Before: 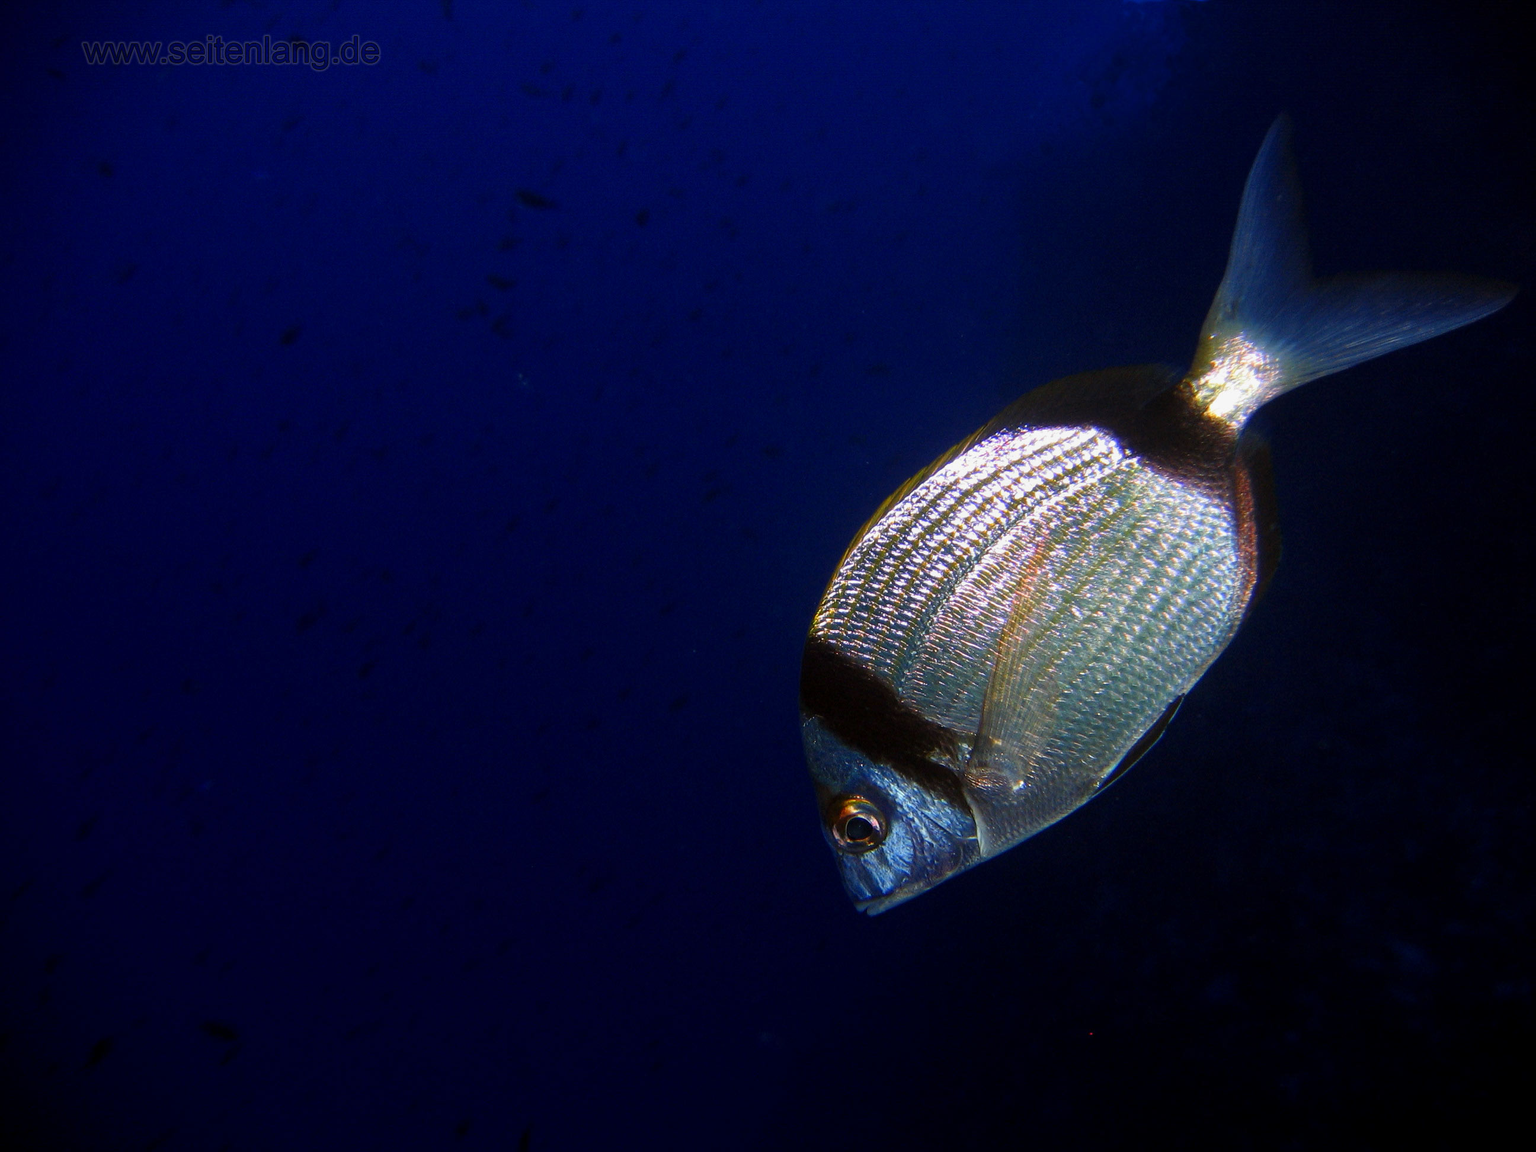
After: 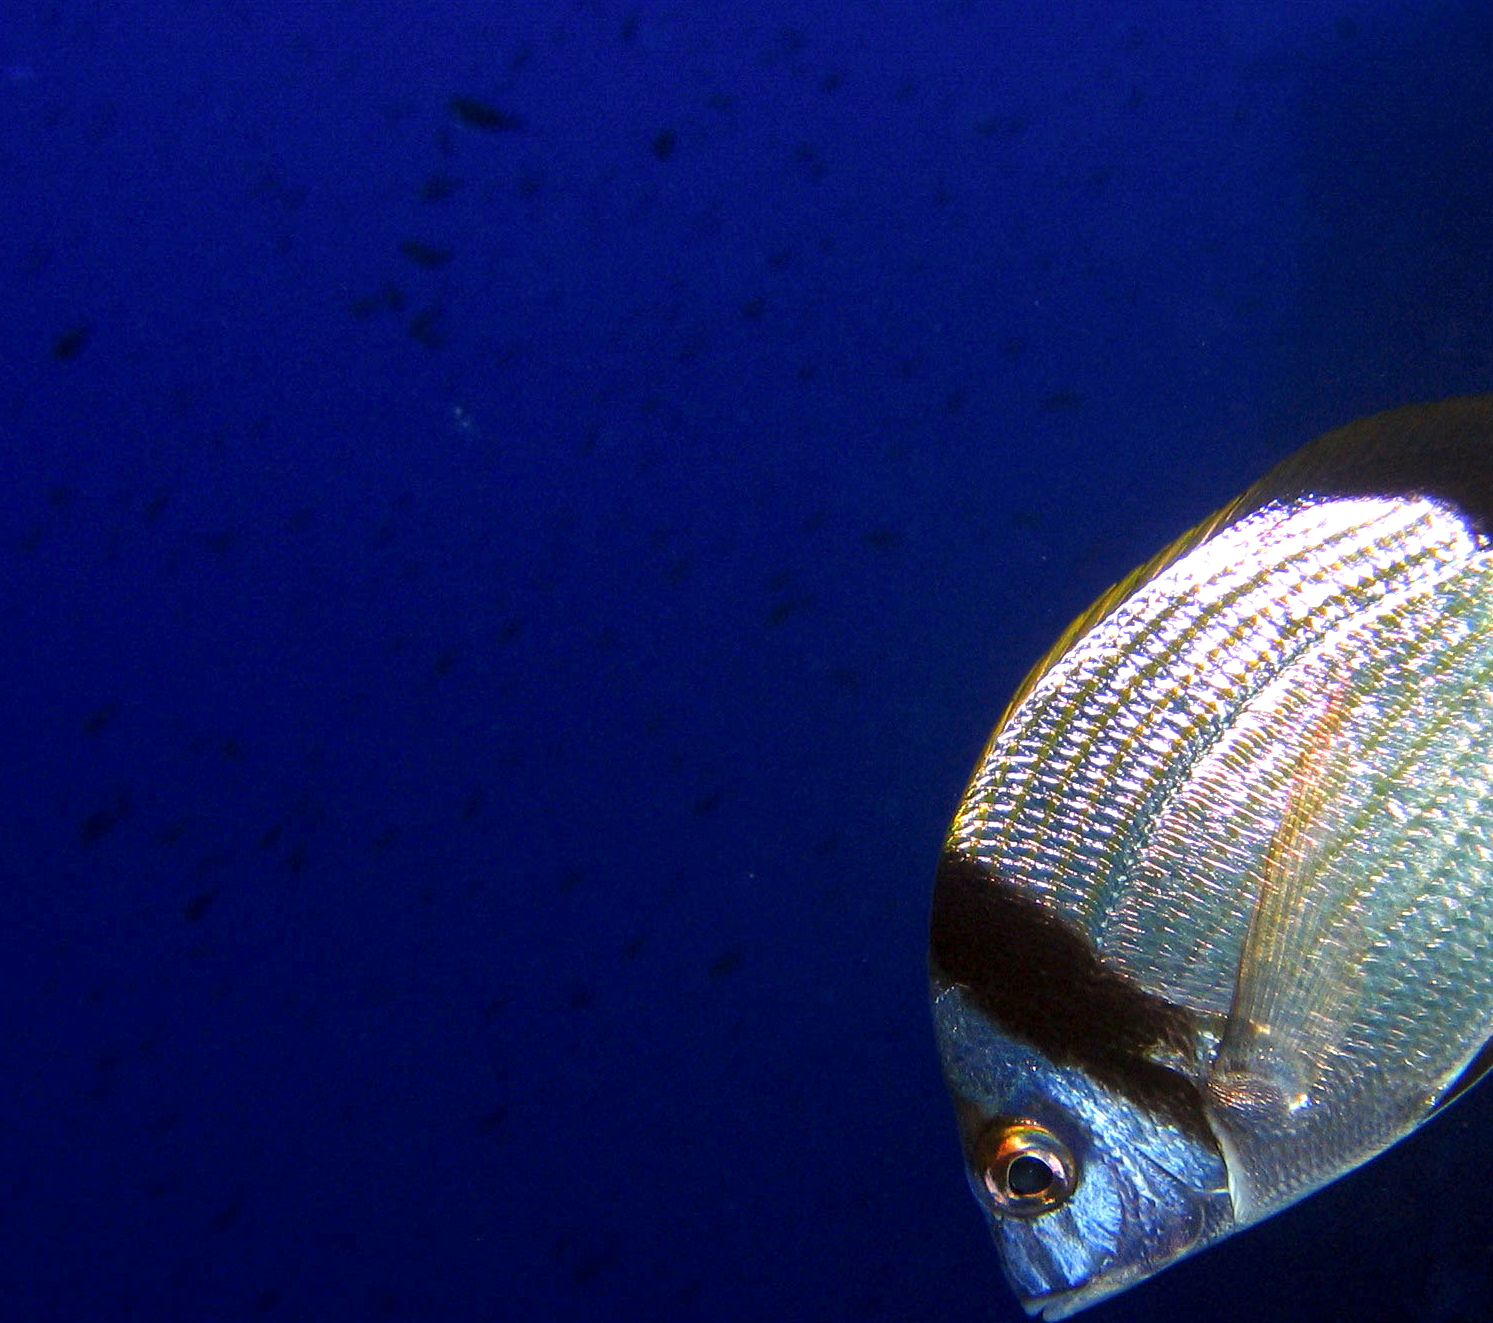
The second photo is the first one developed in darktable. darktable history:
exposure: black level correction 0, exposure 0.938 EV, compensate highlight preservation false
shadows and highlights: radius 126.14, shadows 30.29, highlights -30.69, low approximation 0.01, soften with gaussian
crop: left 16.217%, top 11.519%, right 26.145%, bottom 20.413%
